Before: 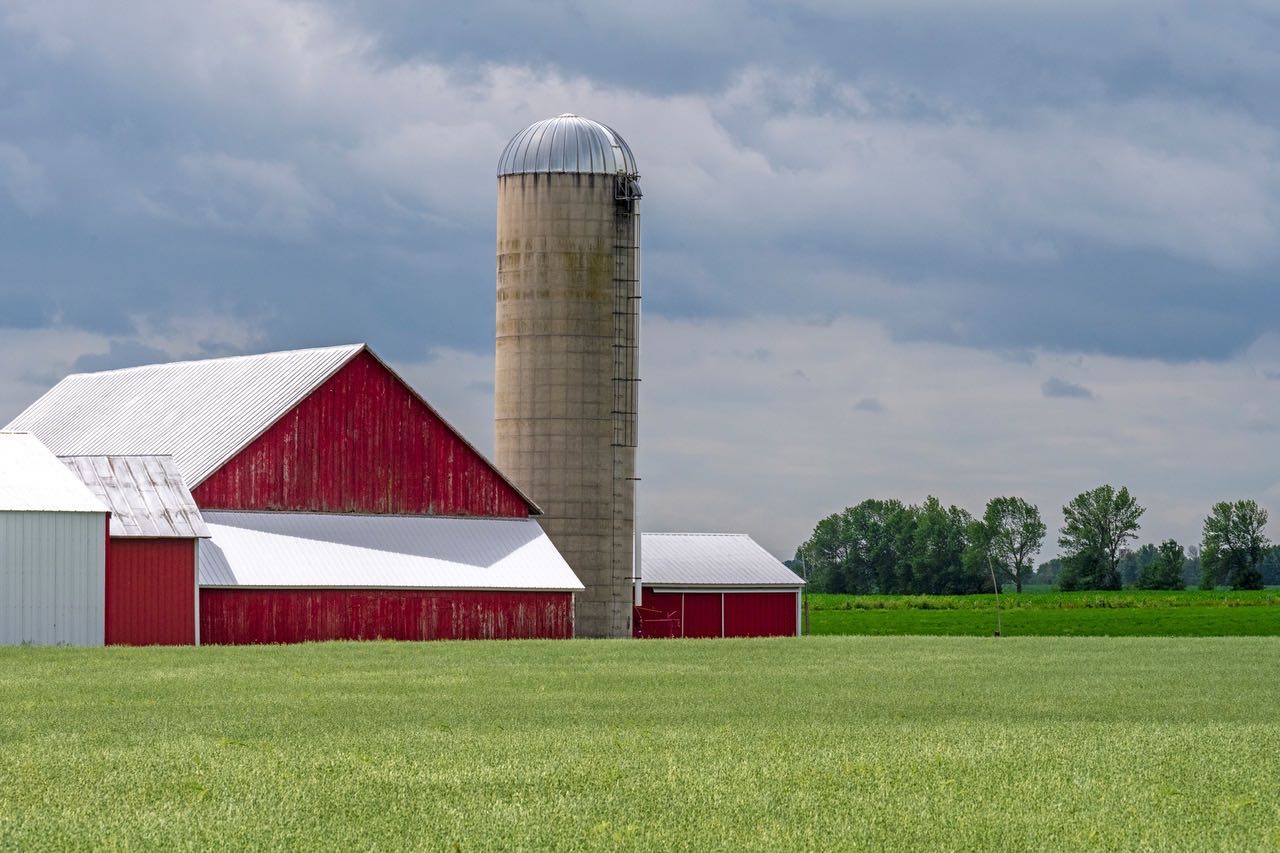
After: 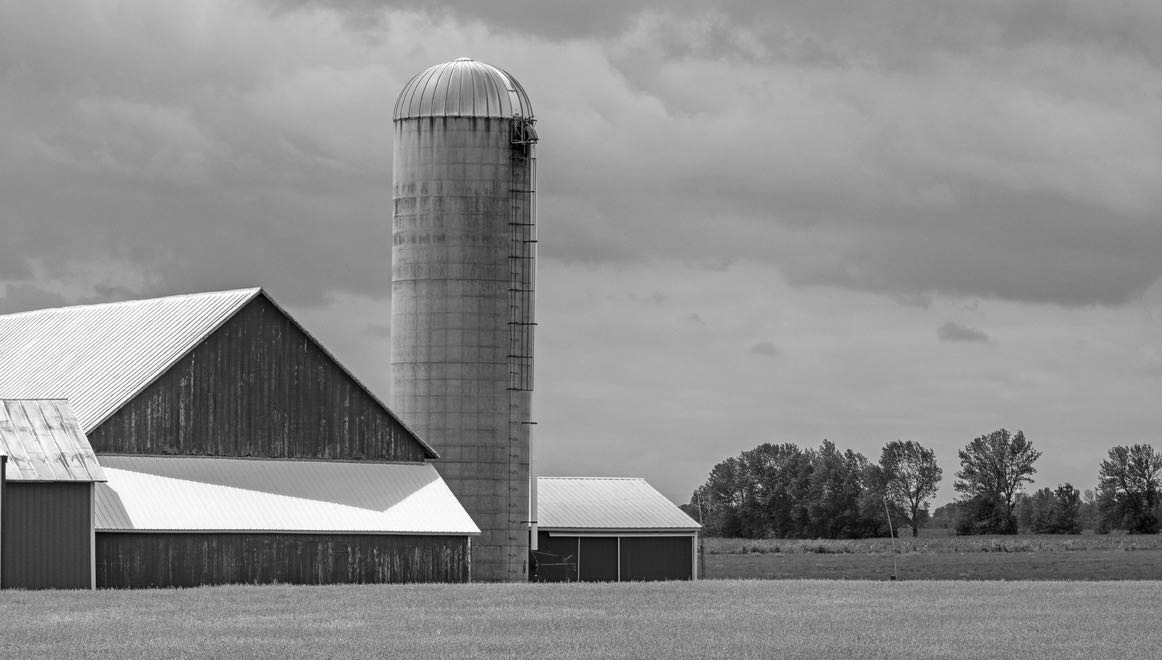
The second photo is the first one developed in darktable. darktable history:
color correction: highlights a* 15, highlights b* 31.55
crop: left 8.155%, top 6.611%, bottom 15.385%
monochrome: a -3.63, b -0.465
